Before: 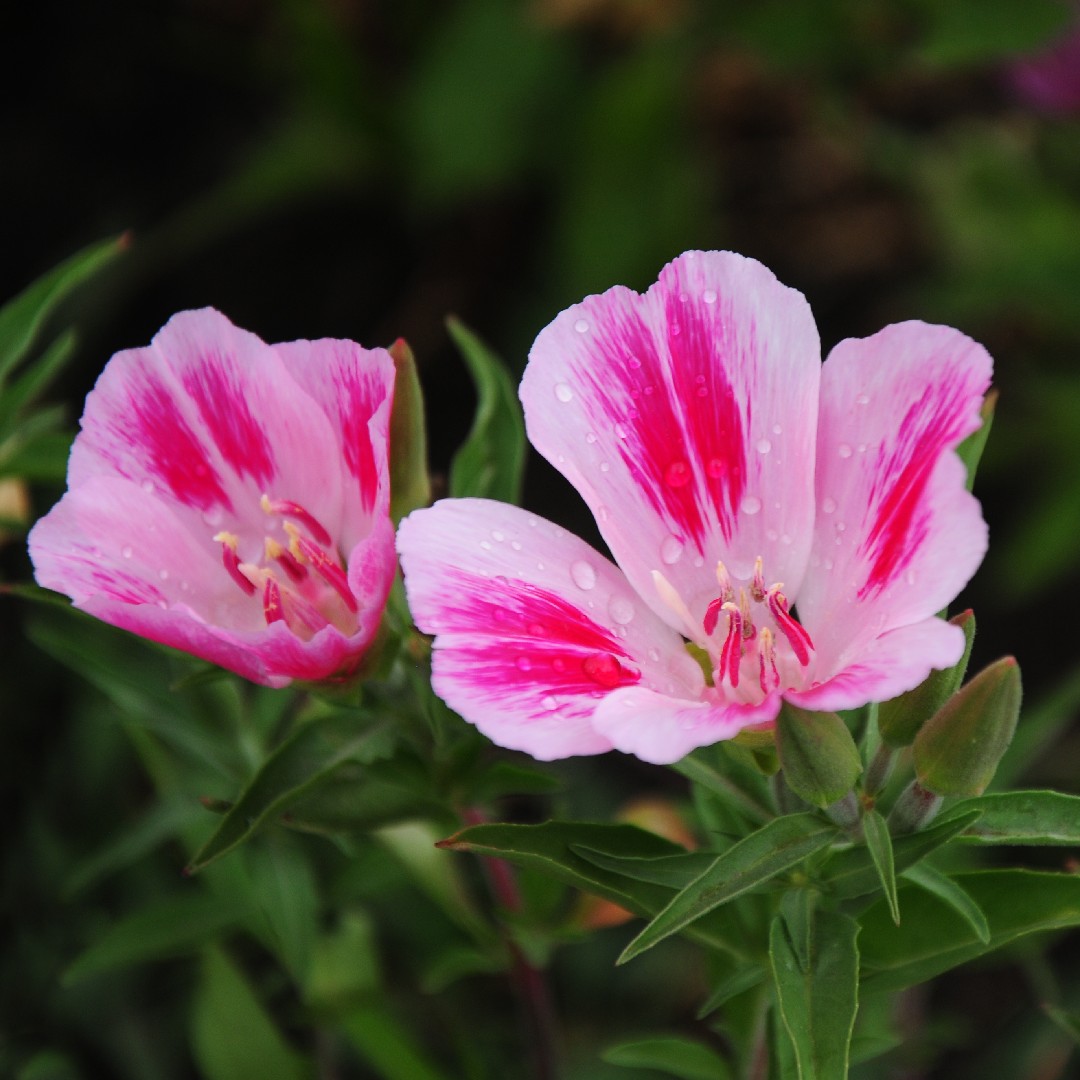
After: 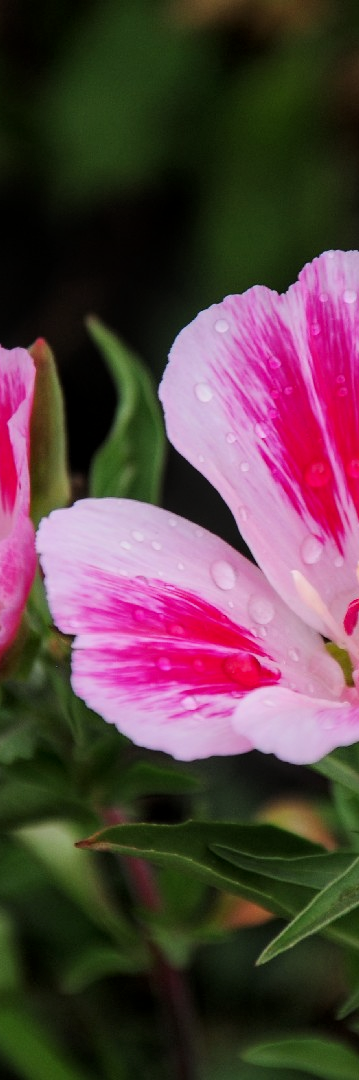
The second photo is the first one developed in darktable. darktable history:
crop: left 33.36%, right 33.36%
local contrast: on, module defaults
filmic rgb: black relative exposure -11.35 EV, white relative exposure 3.22 EV, hardness 6.76, color science v6 (2022)
